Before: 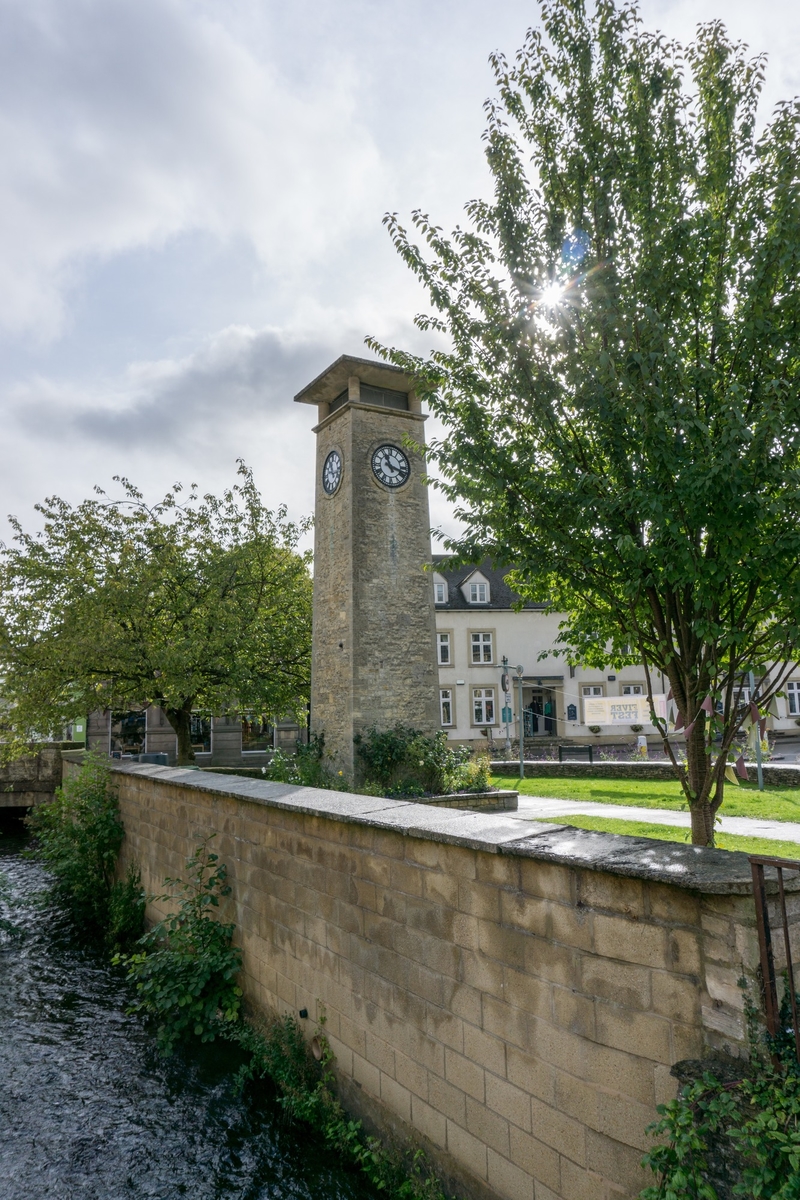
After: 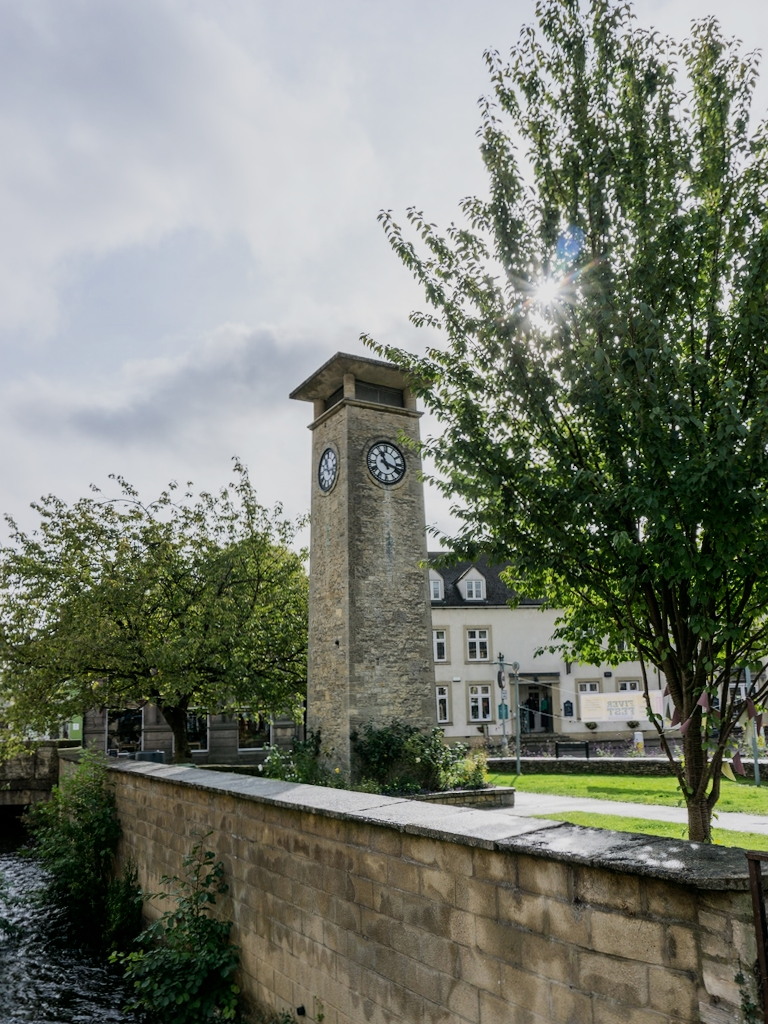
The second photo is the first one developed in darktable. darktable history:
crop and rotate: angle 0.2°, left 0.275%, right 3.127%, bottom 14.18%
filmic rgb: black relative exposure -7.5 EV, white relative exposure 5 EV, hardness 3.31, contrast 1.3, contrast in shadows safe
